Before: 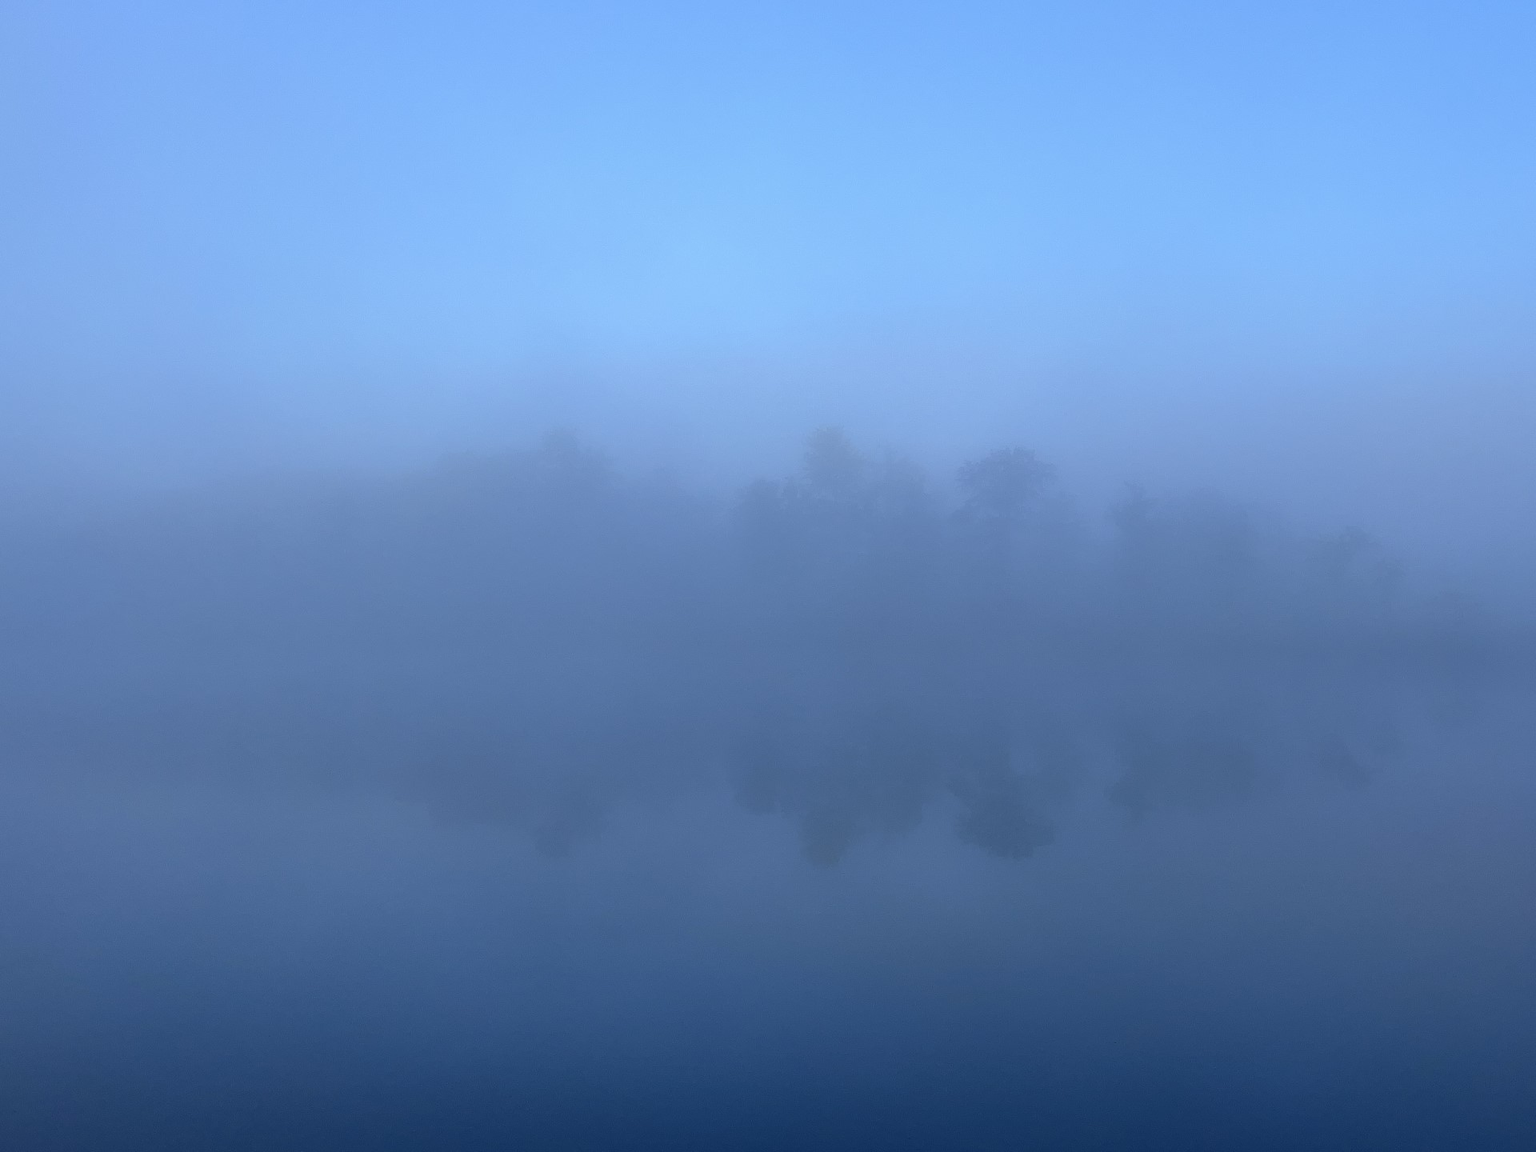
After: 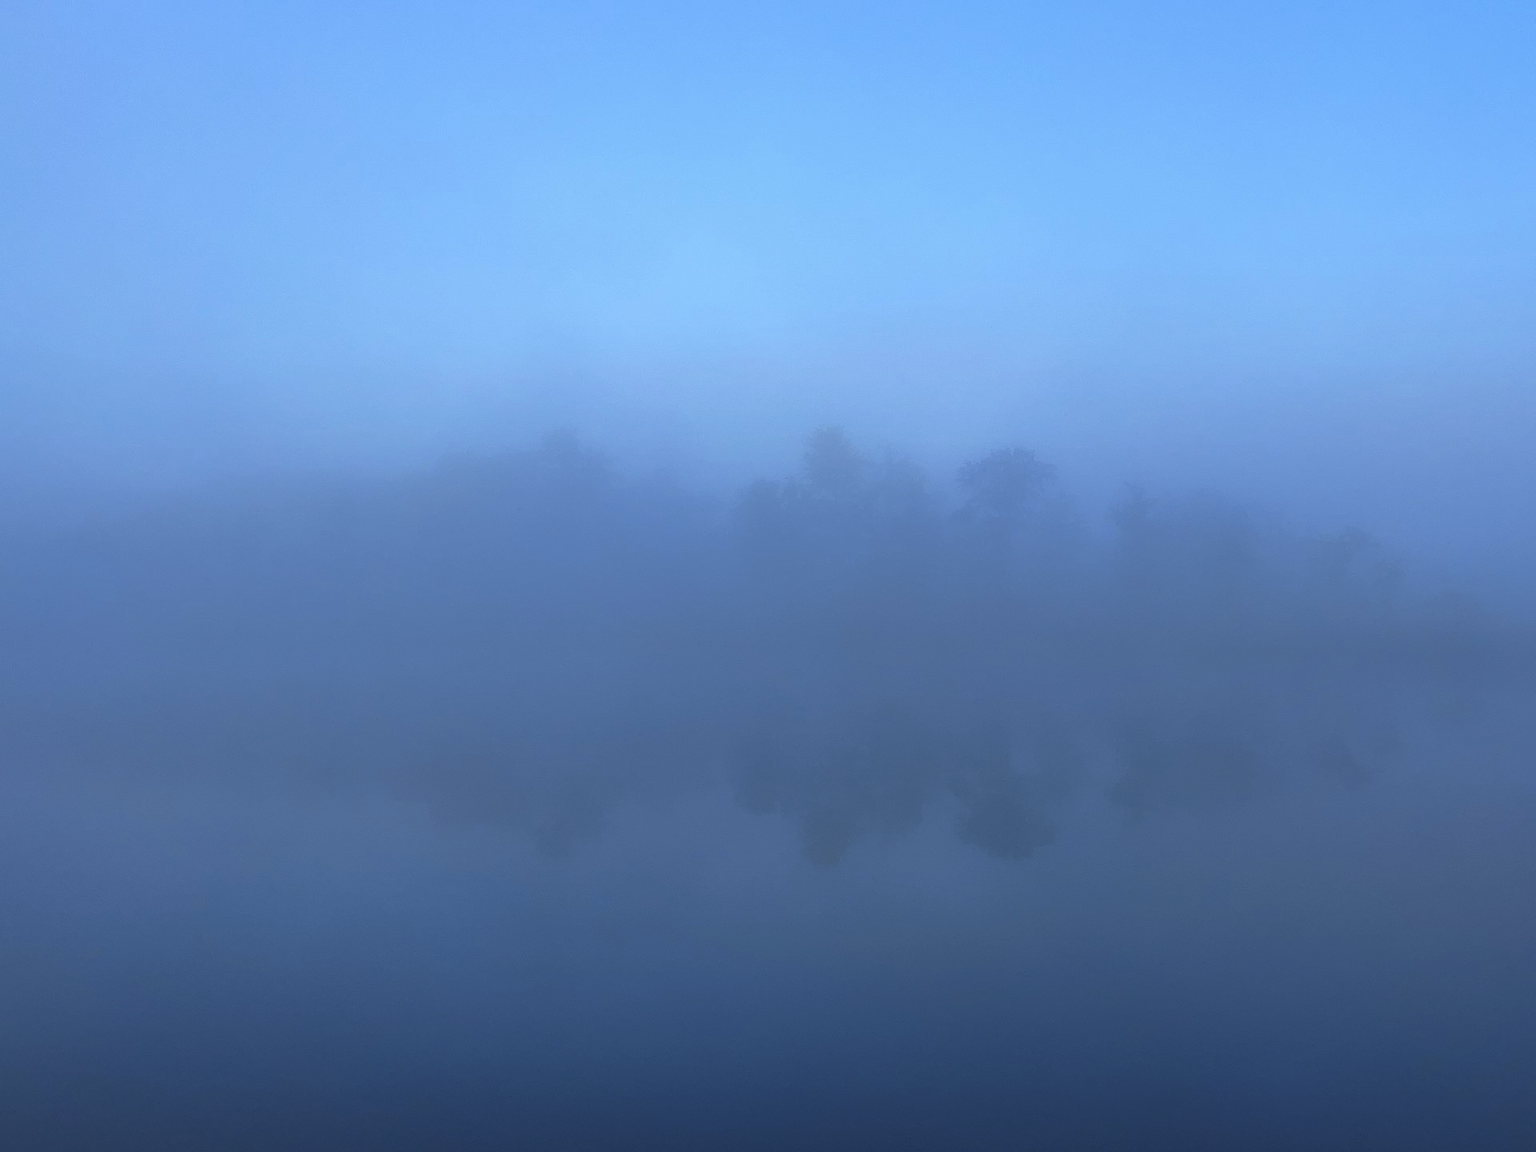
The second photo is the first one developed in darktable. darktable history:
tone curve: curves: ch0 [(0, 0) (0.003, 0.013) (0.011, 0.02) (0.025, 0.037) (0.044, 0.068) (0.069, 0.108) (0.1, 0.138) (0.136, 0.168) (0.177, 0.203) (0.224, 0.241) (0.277, 0.281) (0.335, 0.328) (0.399, 0.382) (0.468, 0.448) (0.543, 0.519) (0.623, 0.603) (0.709, 0.705) (0.801, 0.808) (0.898, 0.903) (1, 1)], preserve colors none
